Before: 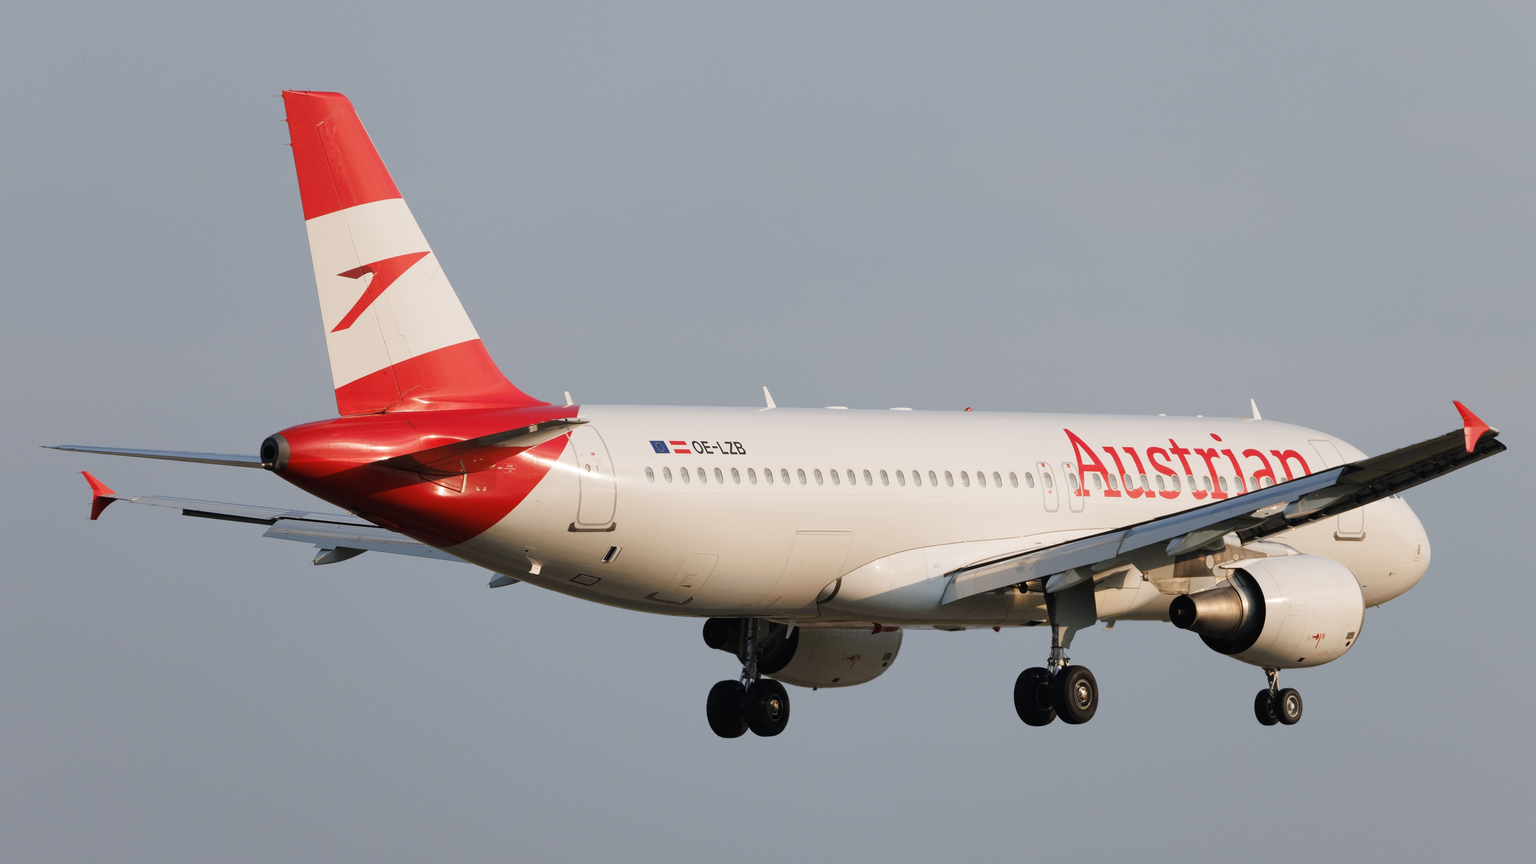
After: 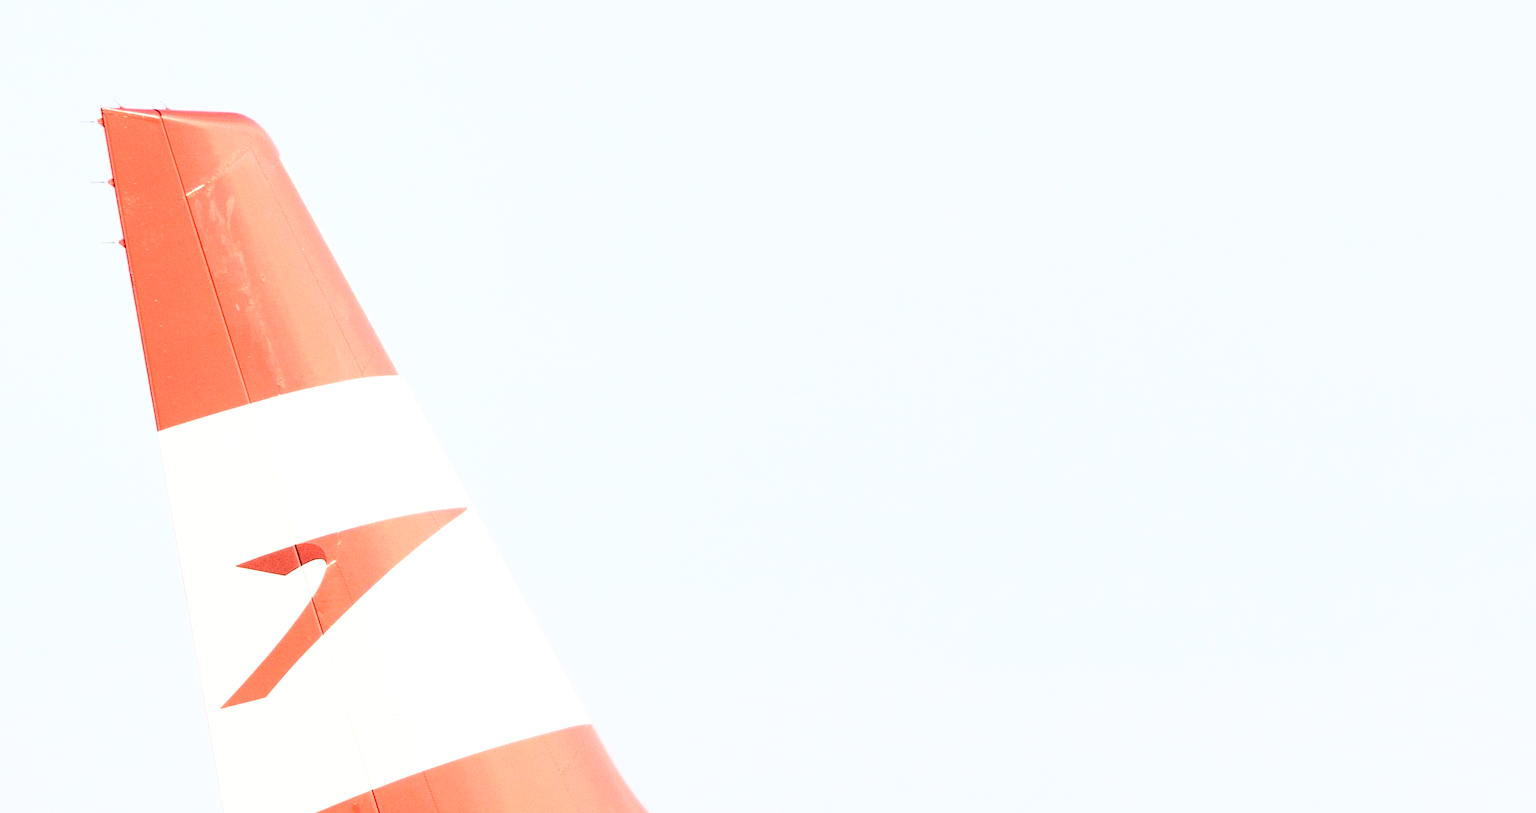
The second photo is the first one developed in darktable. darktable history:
local contrast: highlights 65%, shadows 54%, detail 169%, midtone range 0.515
contrast brightness saturation: contrast 0.386, brightness 0.519
base curve: curves: ch0 [(0, 0) (0.012, 0.01) (0.073, 0.168) (0.31, 0.711) (0.645, 0.957) (1, 1)], preserve colors none
crop: left 15.749%, top 5.456%, right 43.927%, bottom 56.545%
